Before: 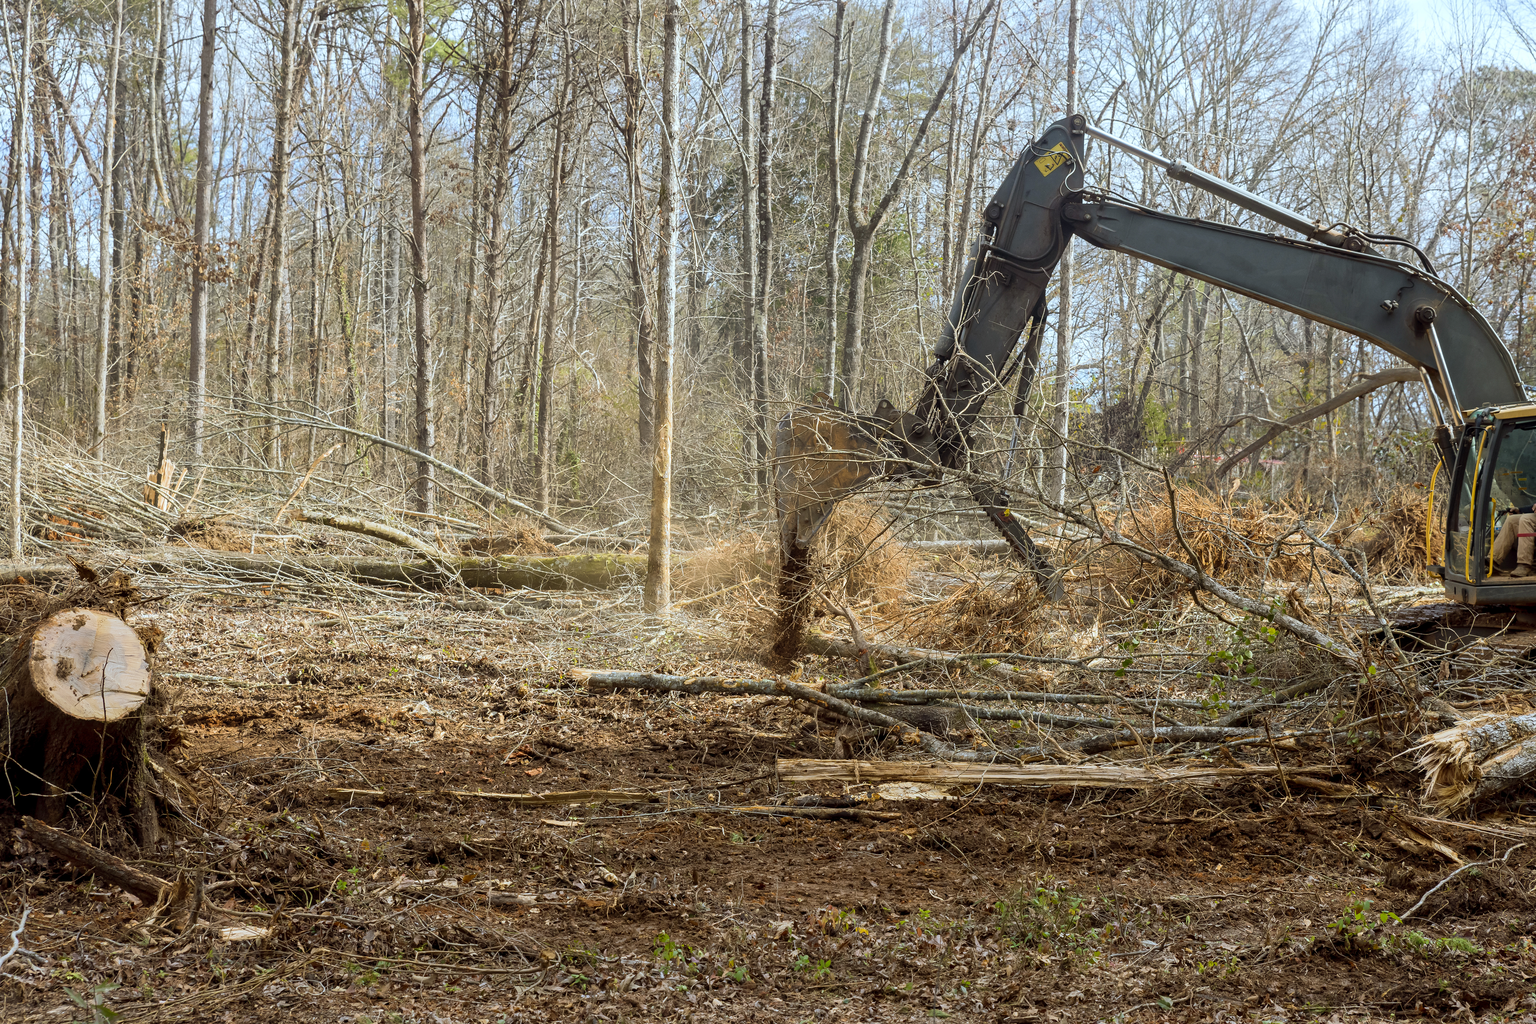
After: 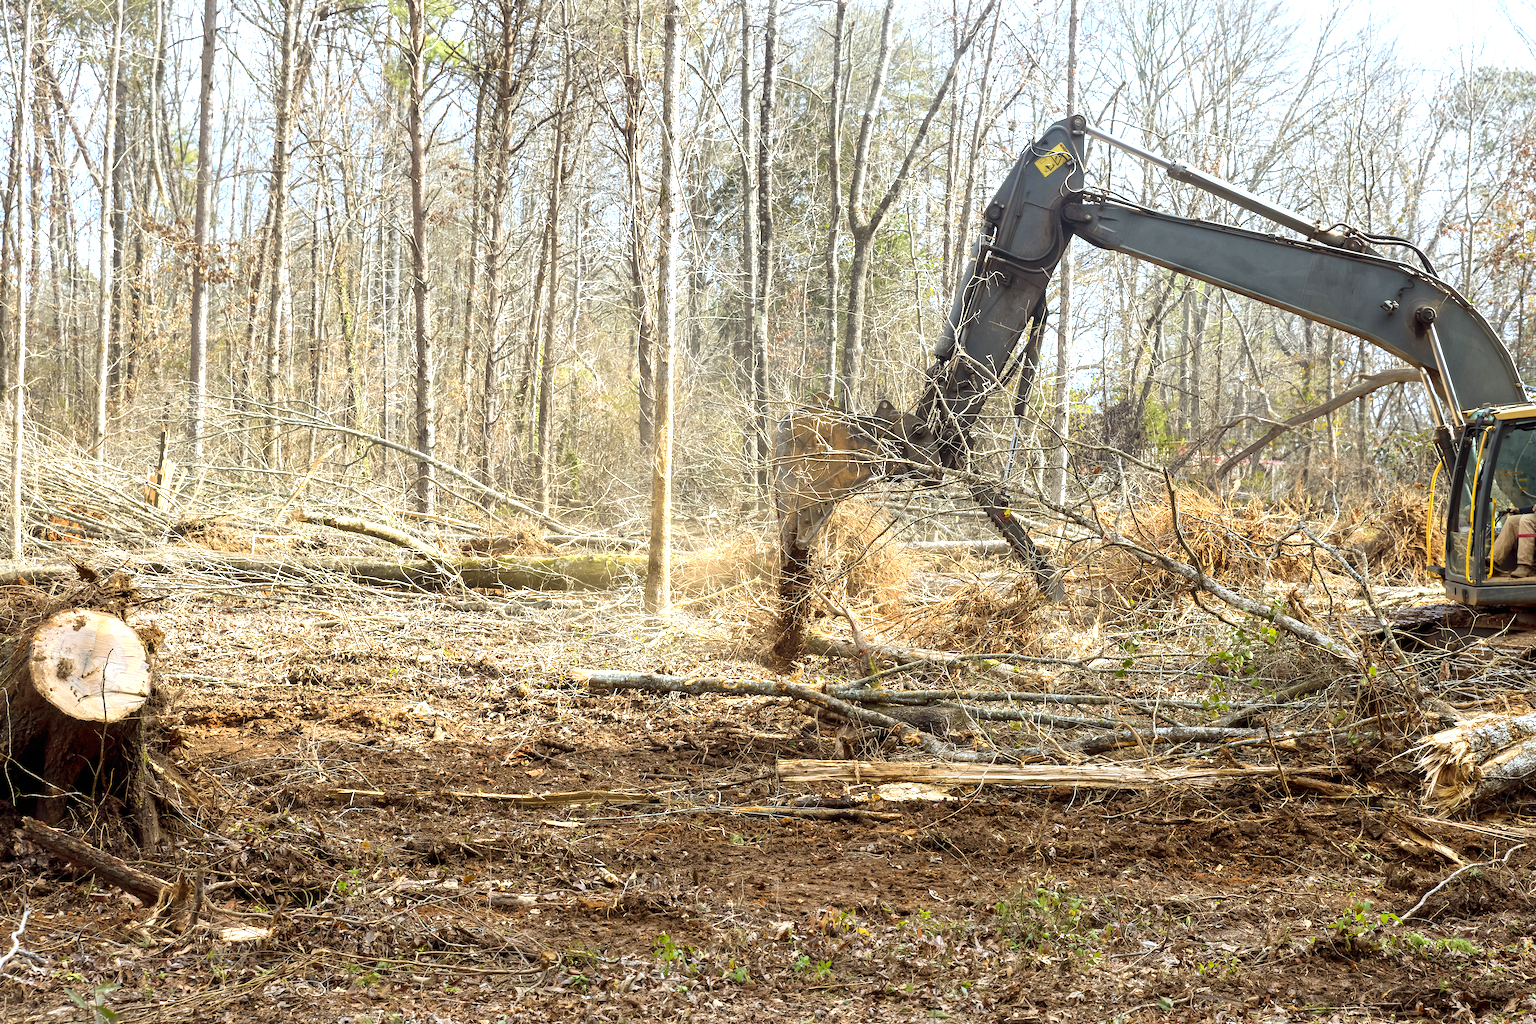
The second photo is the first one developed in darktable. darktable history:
exposure: black level correction 0, exposure 0.892 EV, compensate exposure bias true, compensate highlight preservation false
tone equalizer: edges refinement/feathering 500, mask exposure compensation -1.57 EV, preserve details no
